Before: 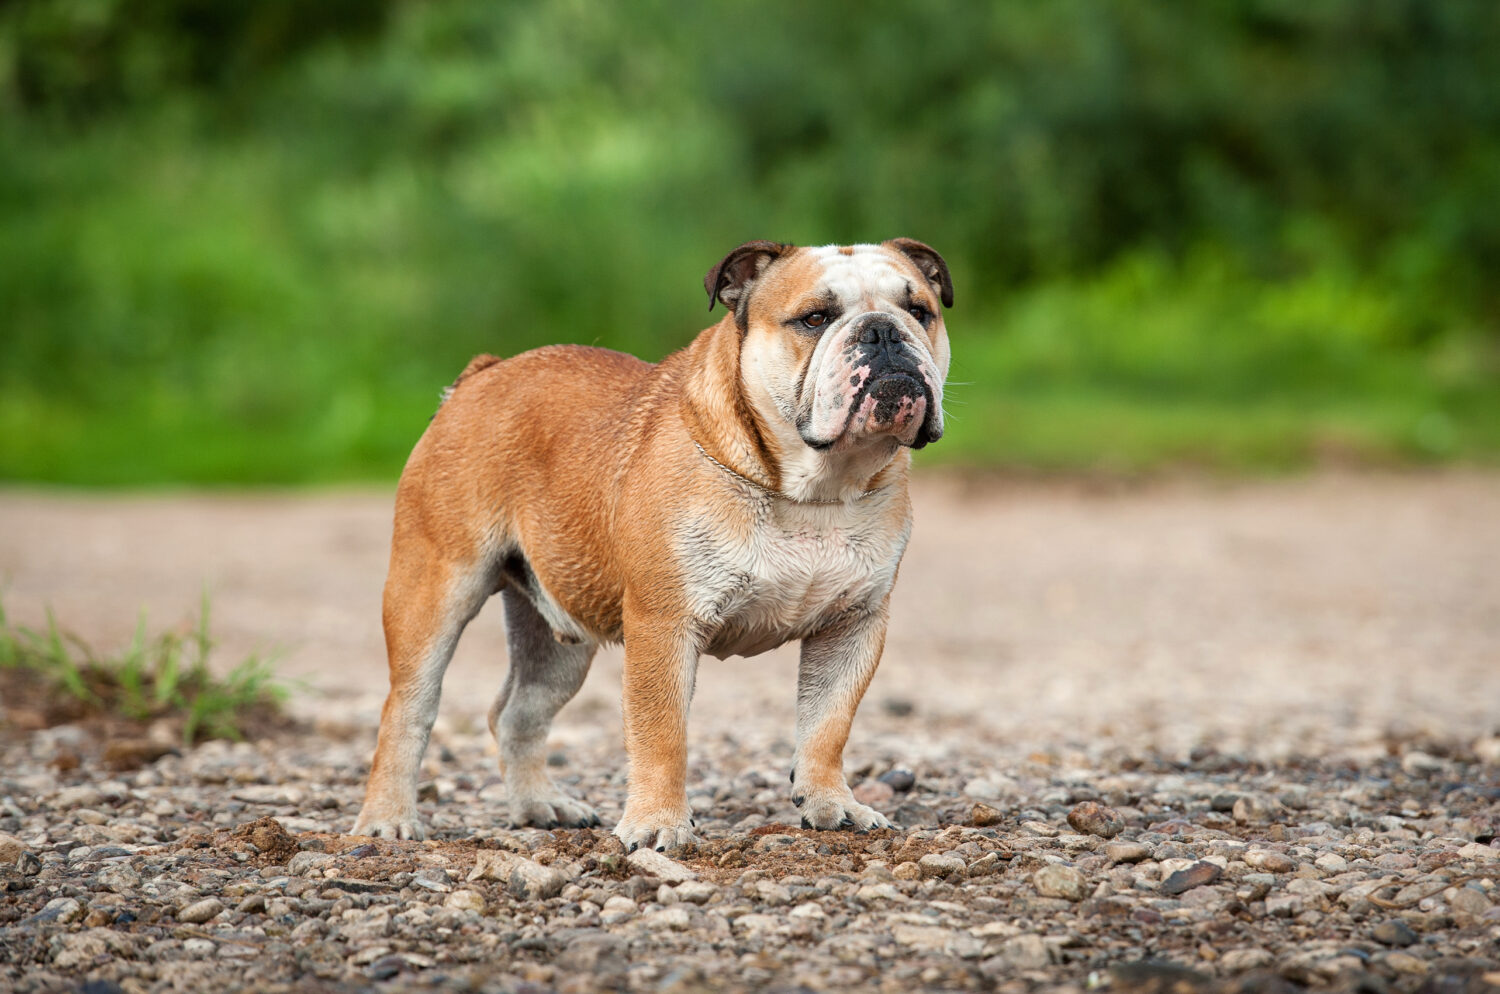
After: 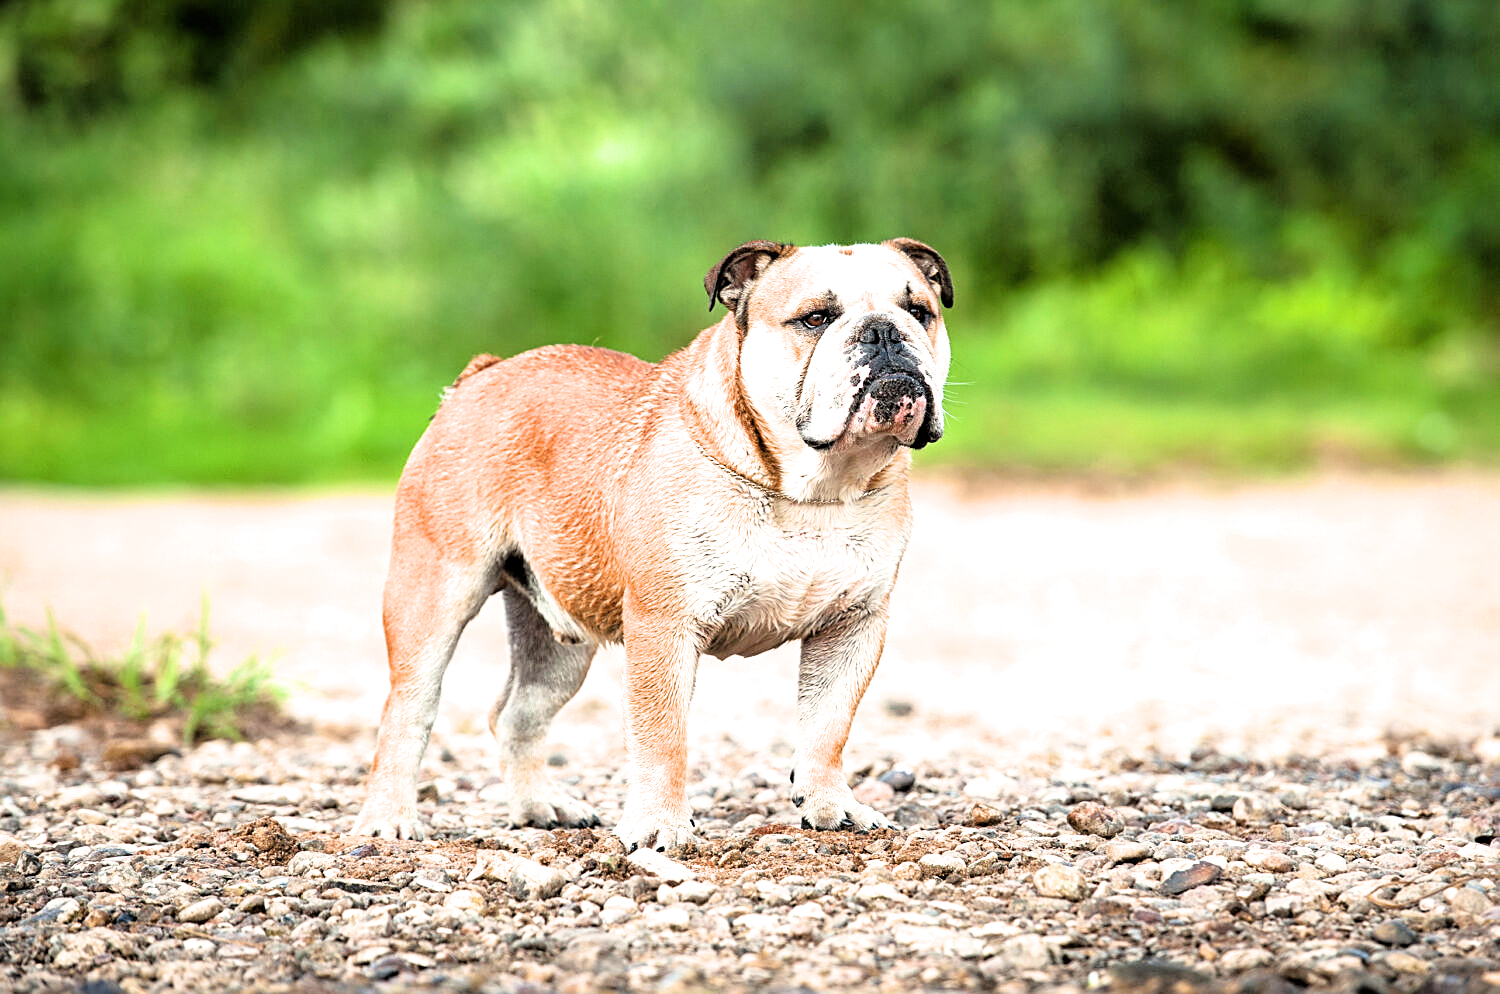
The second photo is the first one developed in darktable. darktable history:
exposure: black level correction 0, exposure 1.2 EV, compensate exposure bias true, compensate highlight preservation false
filmic rgb: black relative exposure -4.93 EV, white relative exposure 2.84 EV, hardness 3.72
sharpen: on, module defaults
